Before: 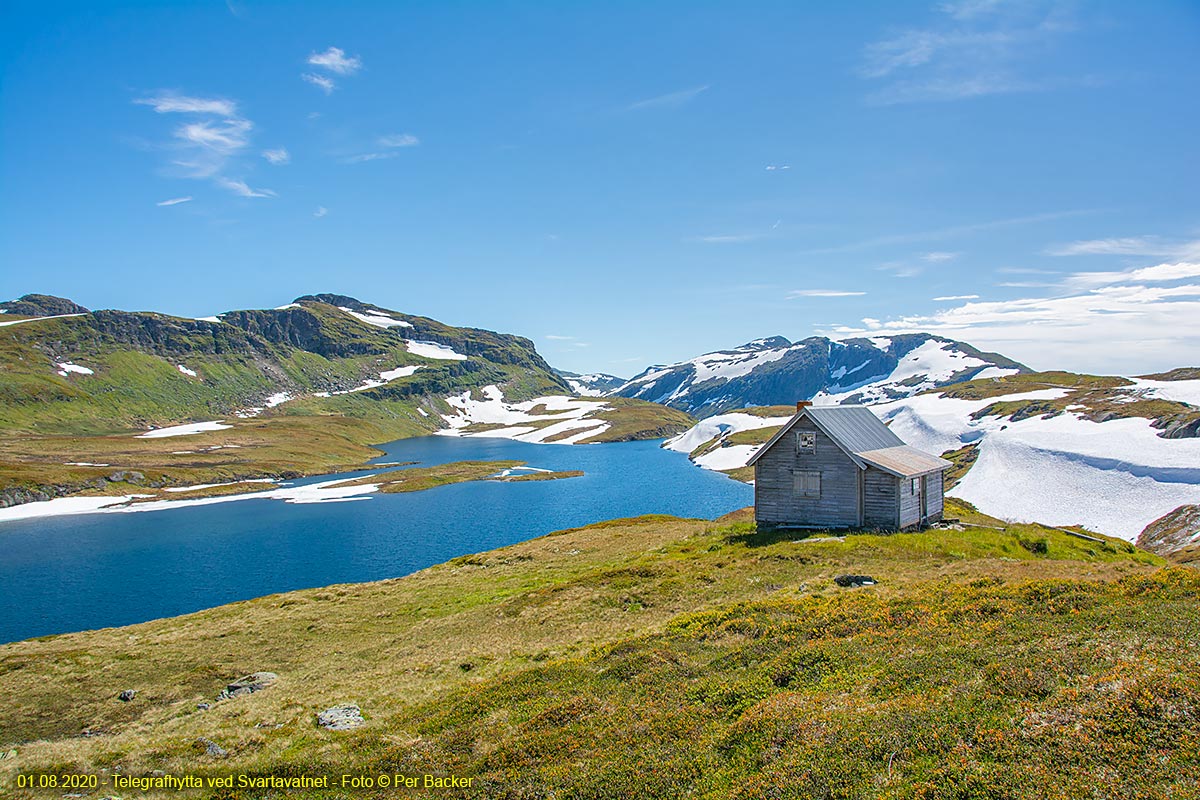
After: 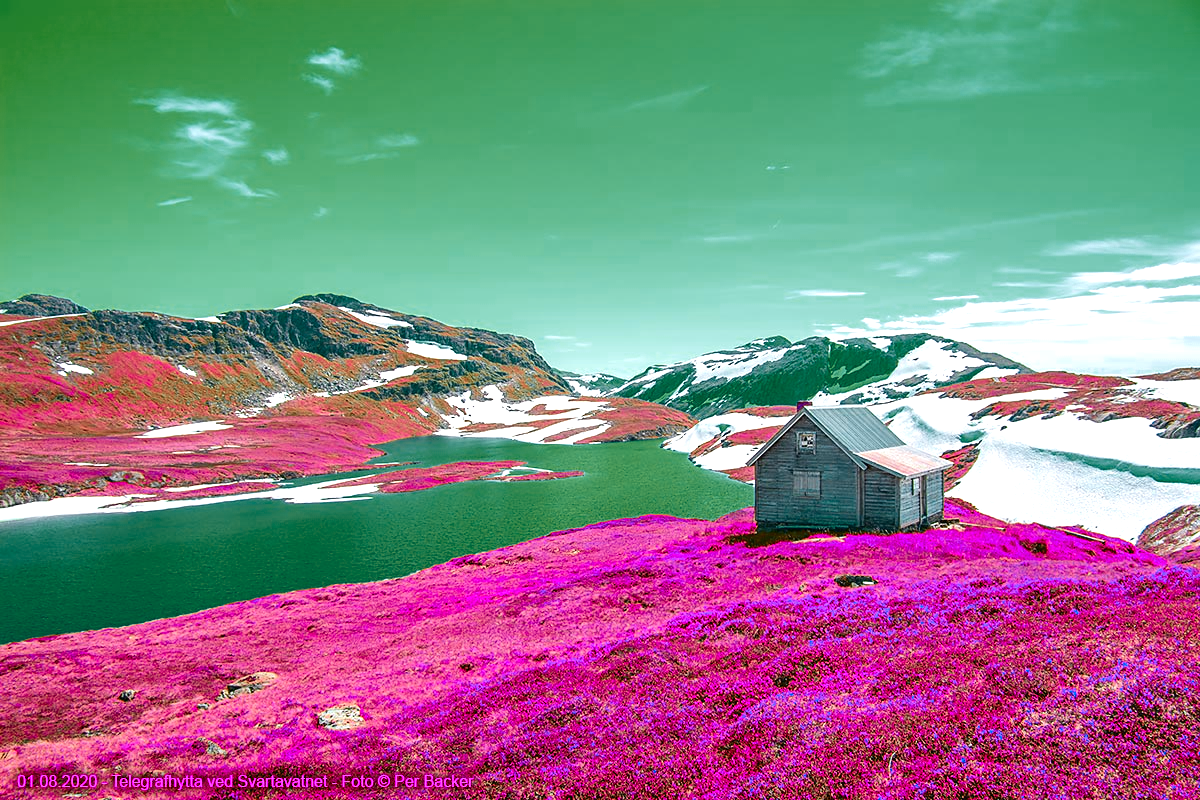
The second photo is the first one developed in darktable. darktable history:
exposure: exposure 0.782 EV, compensate highlight preservation false
contrast brightness saturation: contrast 0.134, brightness -0.045, saturation 0.163
color zones: curves: ch0 [(0.826, 0.353)]; ch1 [(0.242, 0.647) (0.889, 0.342)]; ch2 [(0.246, 0.089) (0.969, 0.068)]
